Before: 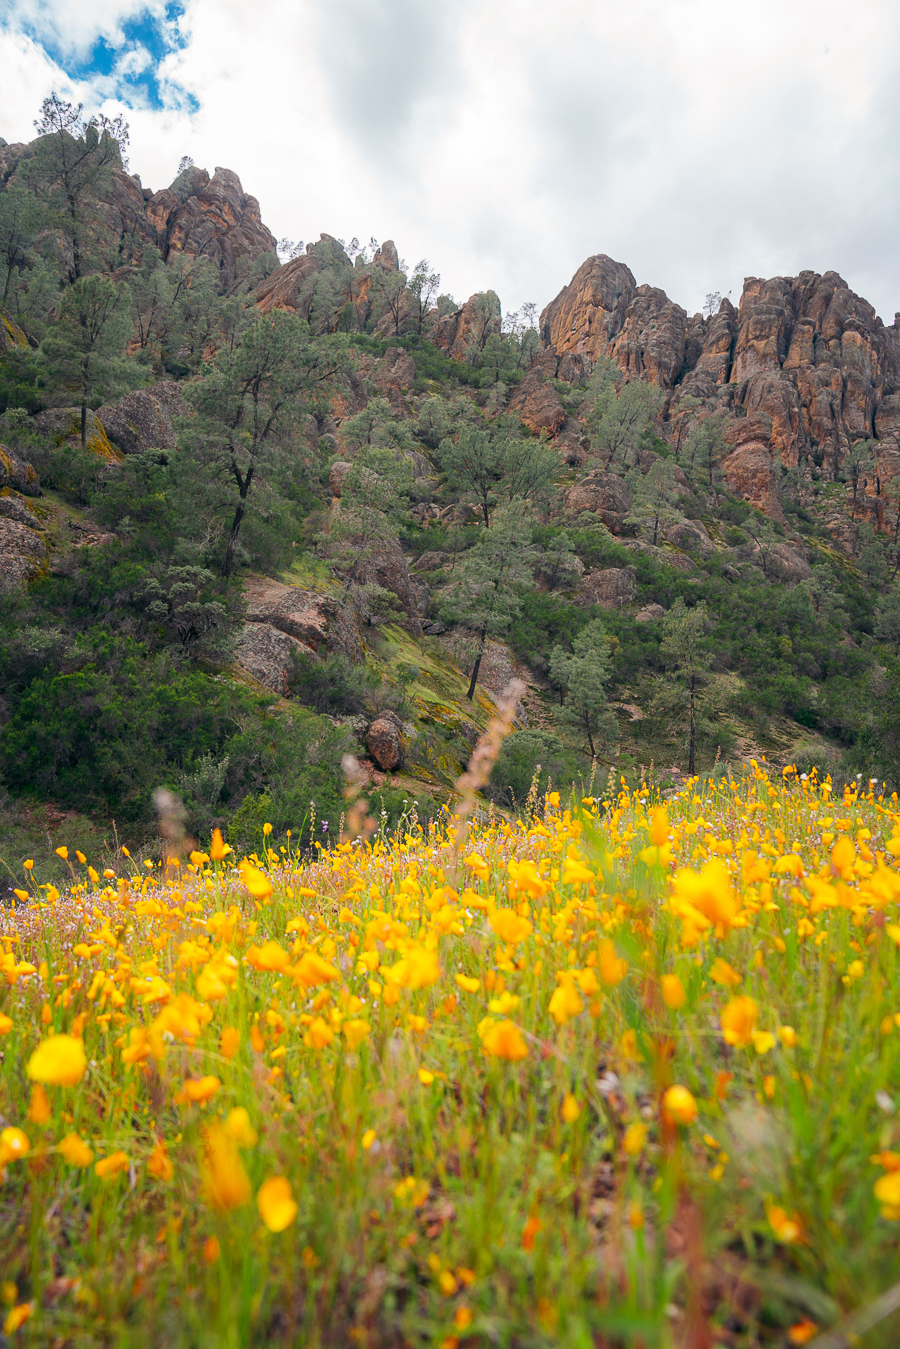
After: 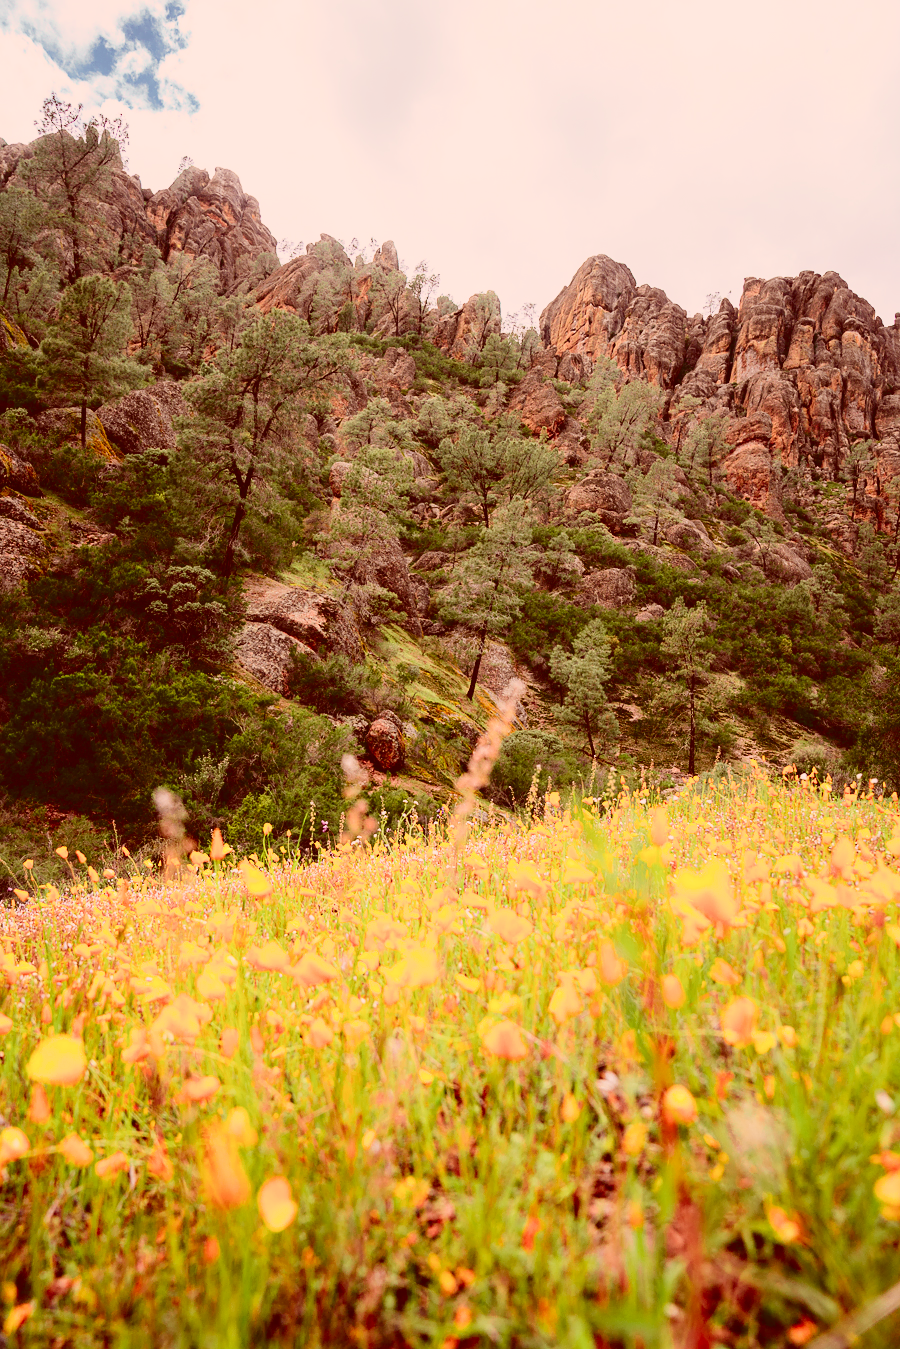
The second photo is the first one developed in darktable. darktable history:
exposure: black level correction 0, exposure 1.096 EV, compensate highlight preservation false
contrast brightness saturation: contrast 0.133, brightness -0.228, saturation 0.142
filmic rgb: black relative exposure -7.65 EV, white relative exposure 4.56 EV, hardness 3.61, iterations of high-quality reconstruction 0
tone curve: curves: ch0 [(0, 0.056) (0.049, 0.073) (0.155, 0.127) (0.33, 0.331) (0.432, 0.46) (0.601, 0.655) (0.843, 0.876) (1, 0.965)]; ch1 [(0, 0) (0.339, 0.334) (0.445, 0.419) (0.476, 0.454) (0.497, 0.494) (0.53, 0.511) (0.557, 0.549) (0.613, 0.614) (0.728, 0.729) (1, 1)]; ch2 [(0, 0) (0.327, 0.318) (0.417, 0.426) (0.46, 0.453) (0.502, 0.5) (0.526, 0.52) (0.54, 0.543) (0.606, 0.61) (0.74, 0.716) (1, 1)], color space Lab, independent channels
color correction: highlights a* 9.19, highlights b* 8.5, shadows a* 39.58, shadows b* 39.87, saturation 0.802
